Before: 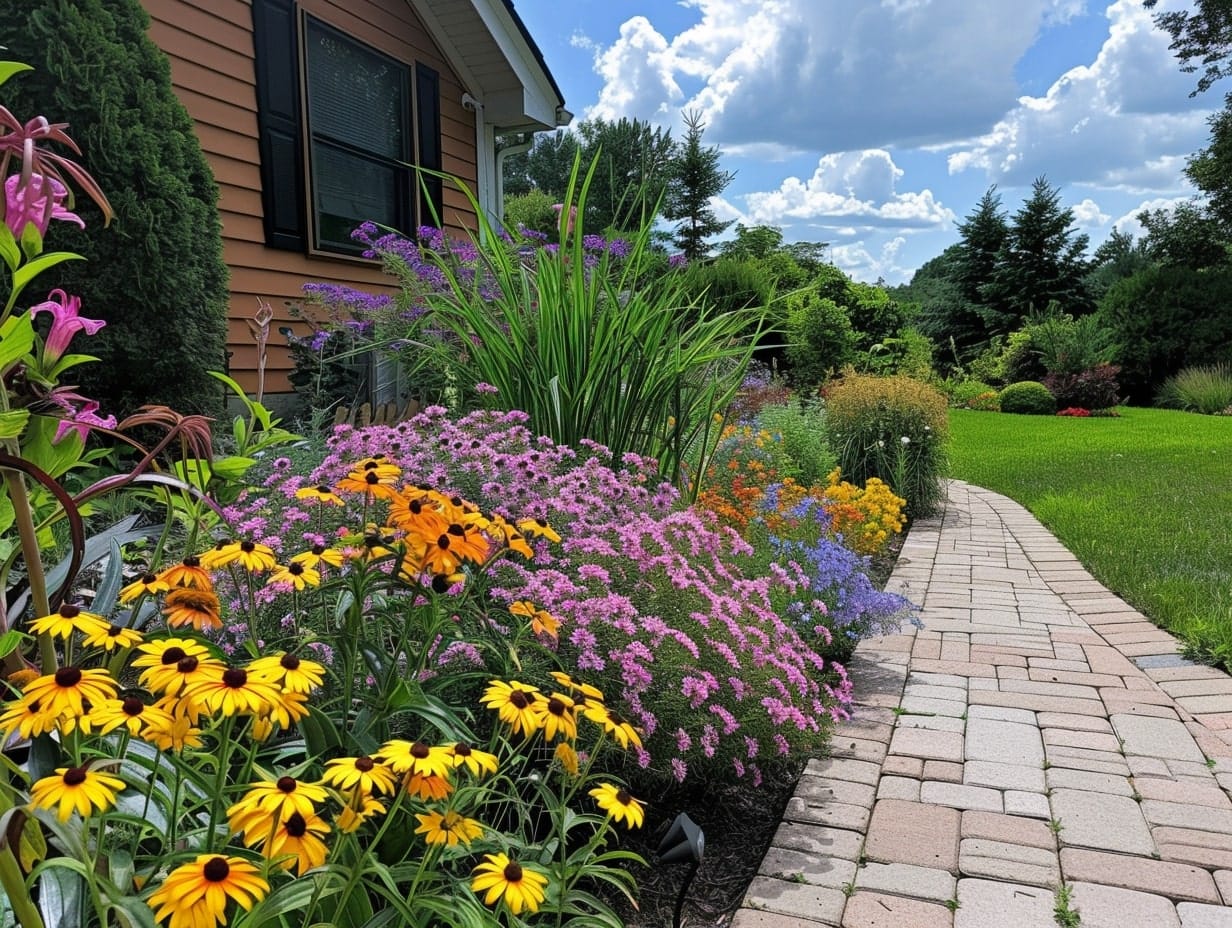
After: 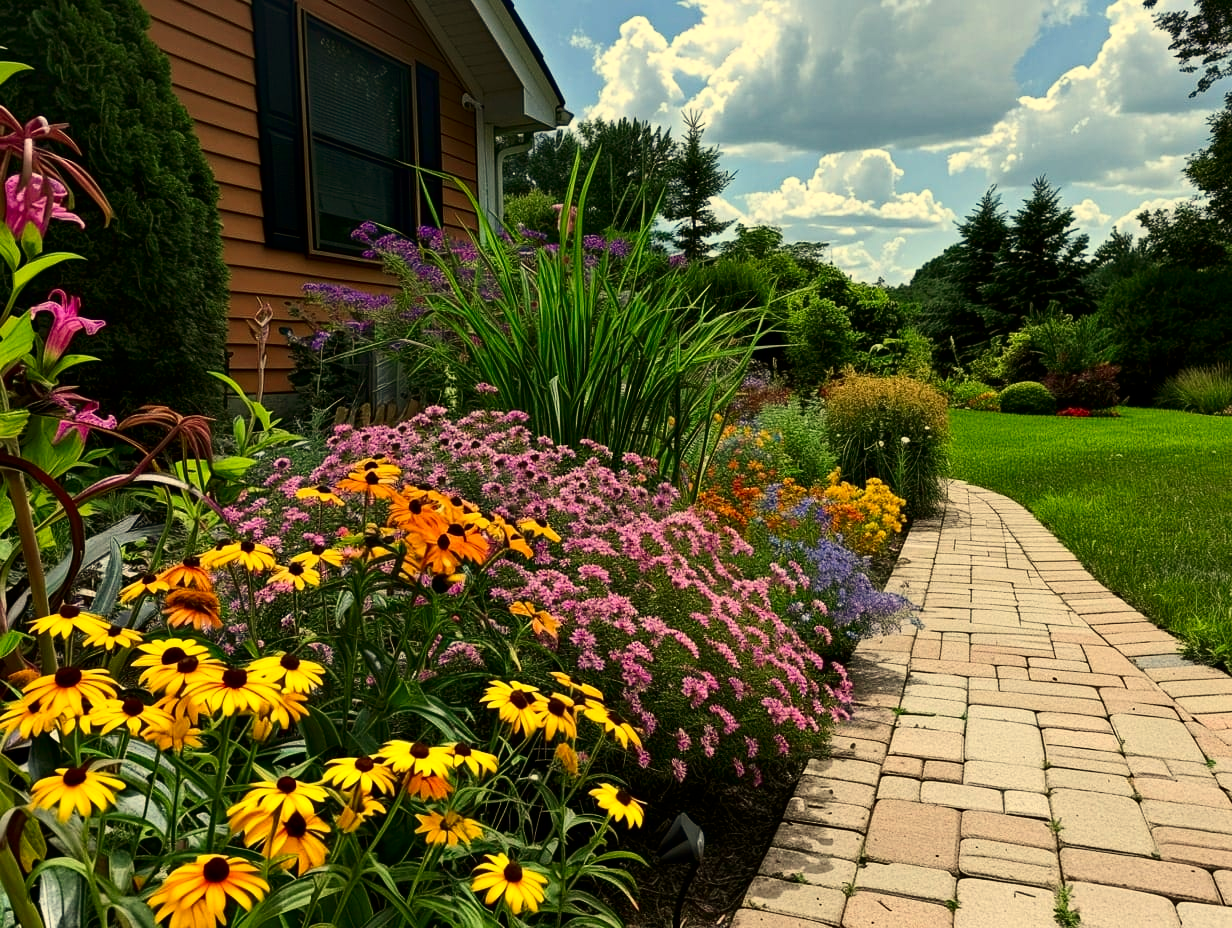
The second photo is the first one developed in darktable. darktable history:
white balance: red 1.08, blue 0.791
contrast brightness saturation: contrast 0.2, brightness -0.11, saturation 0.1
